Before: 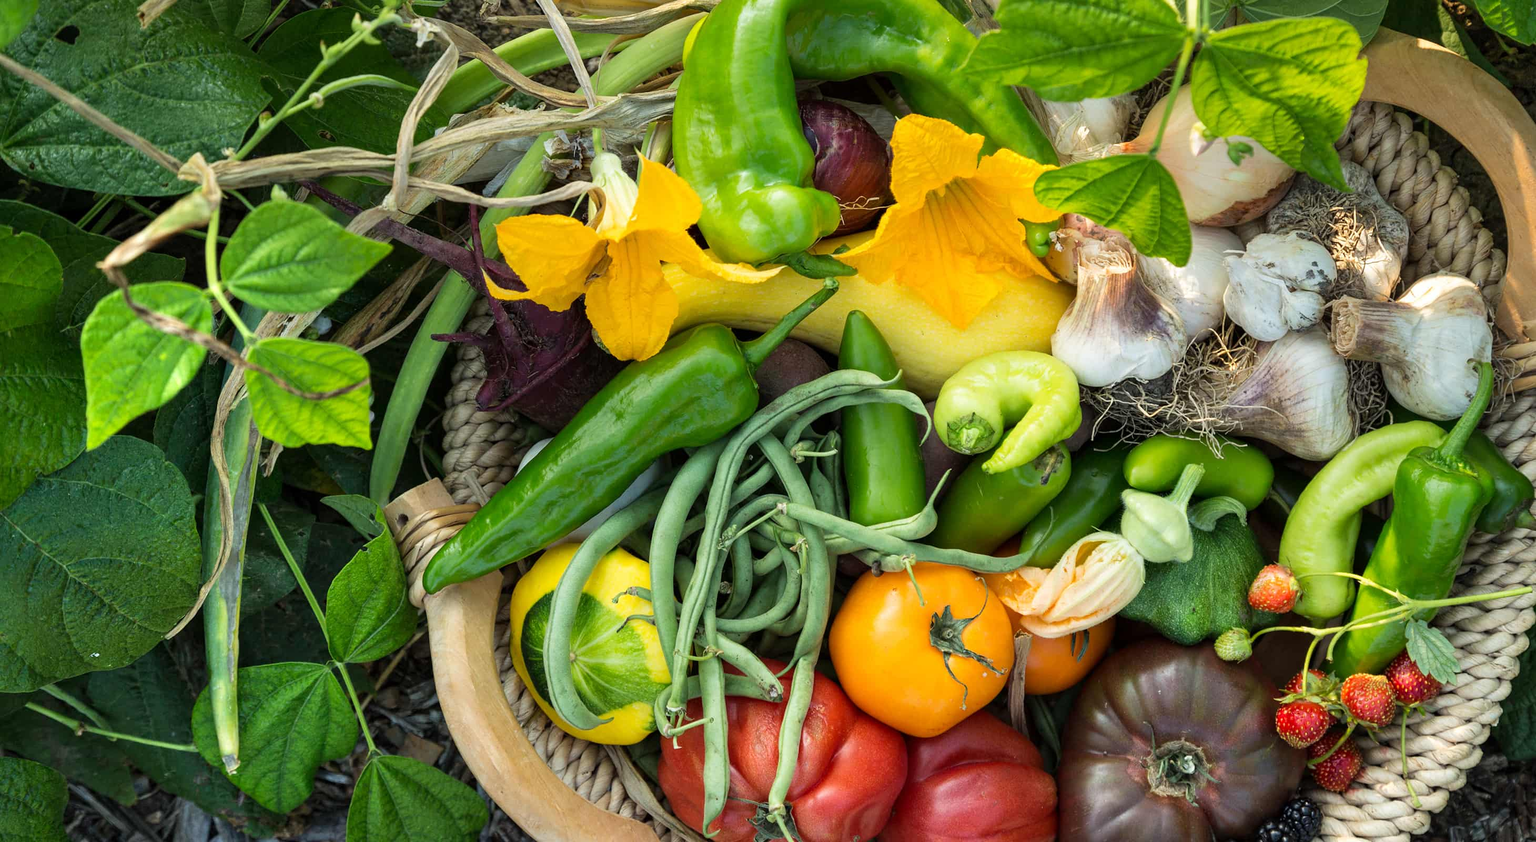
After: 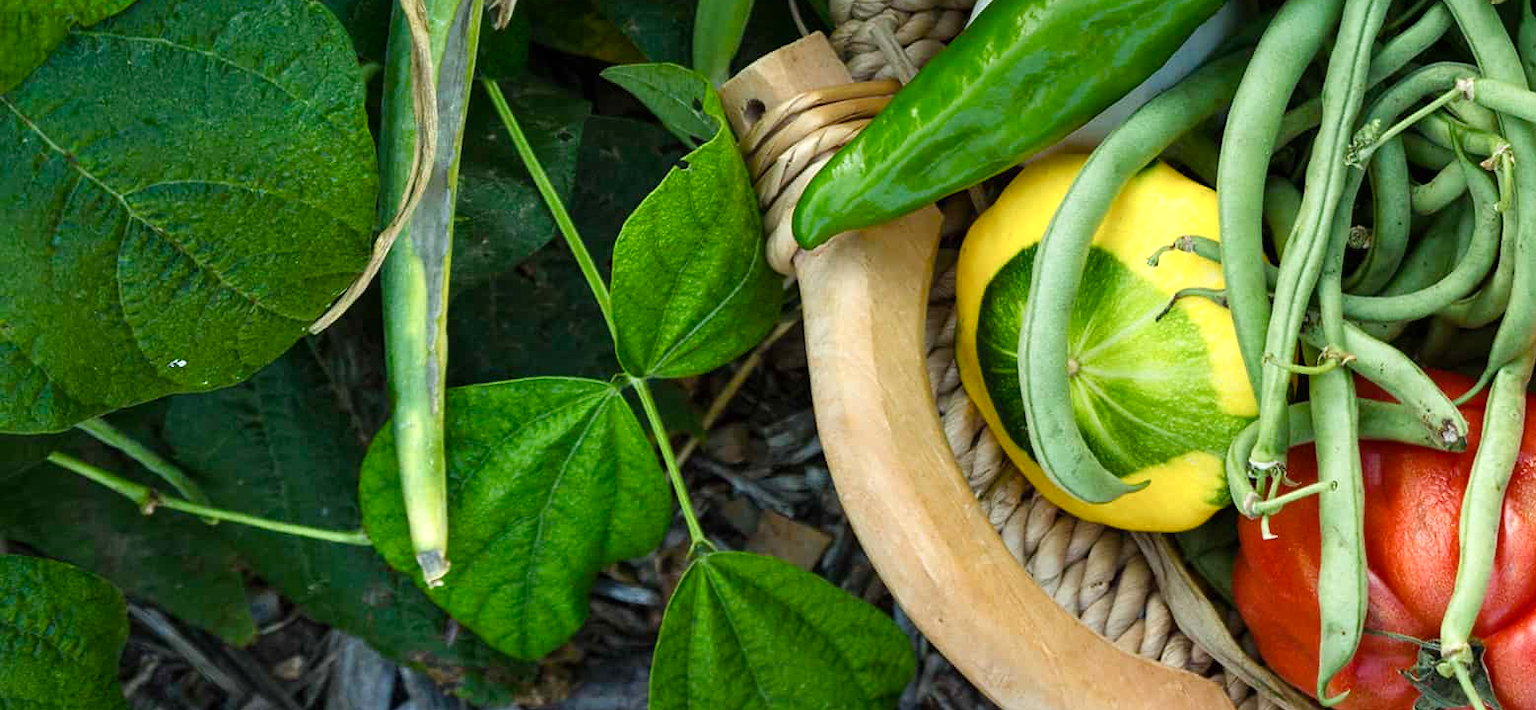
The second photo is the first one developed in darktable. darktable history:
color balance rgb: linear chroma grading › shadows 32%, linear chroma grading › global chroma -2%, linear chroma grading › mid-tones 4%, perceptual saturation grading › global saturation -2%, perceptual saturation grading › highlights -8%, perceptual saturation grading › mid-tones 8%, perceptual saturation grading › shadows 4%, perceptual brilliance grading › highlights 8%, perceptual brilliance grading › mid-tones 4%, perceptual brilliance grading › shadows 2%, global vibrance 16%, saturation formula JzAzBz (2021)
crop and rotate: top 54.778%, right 46.61%, bottom 0.159%
